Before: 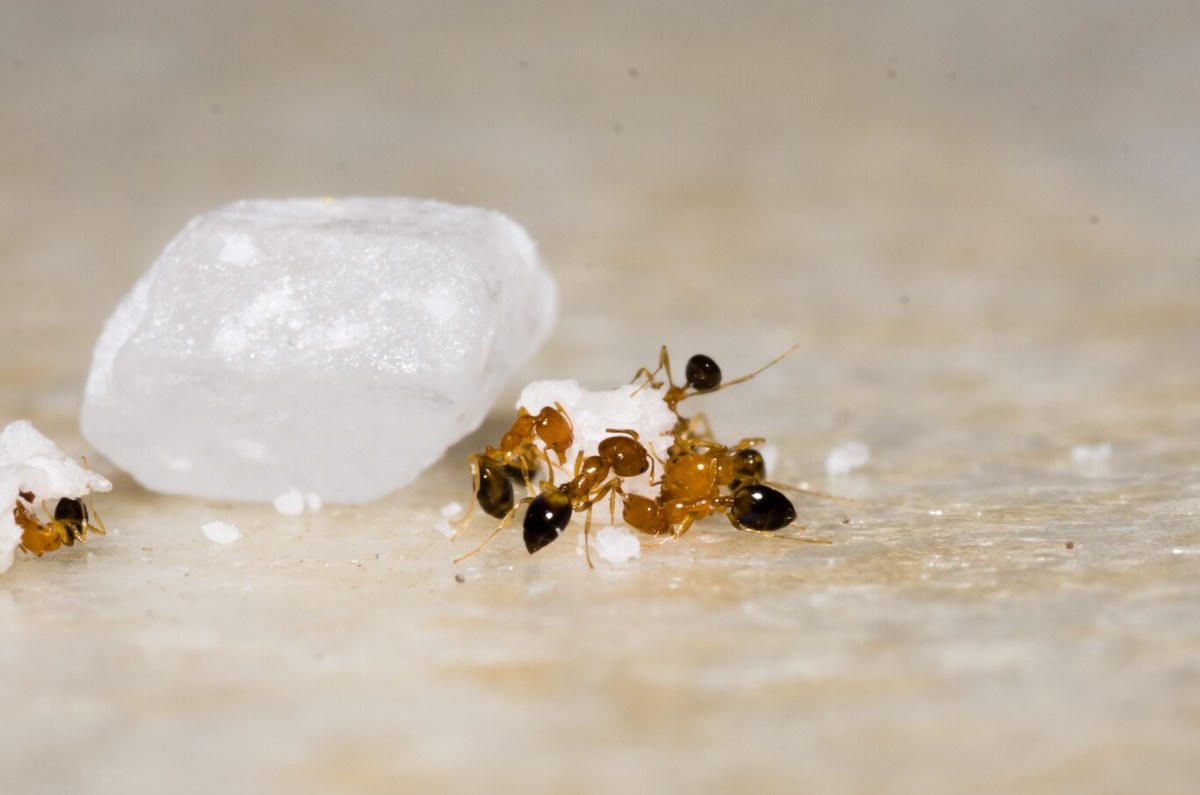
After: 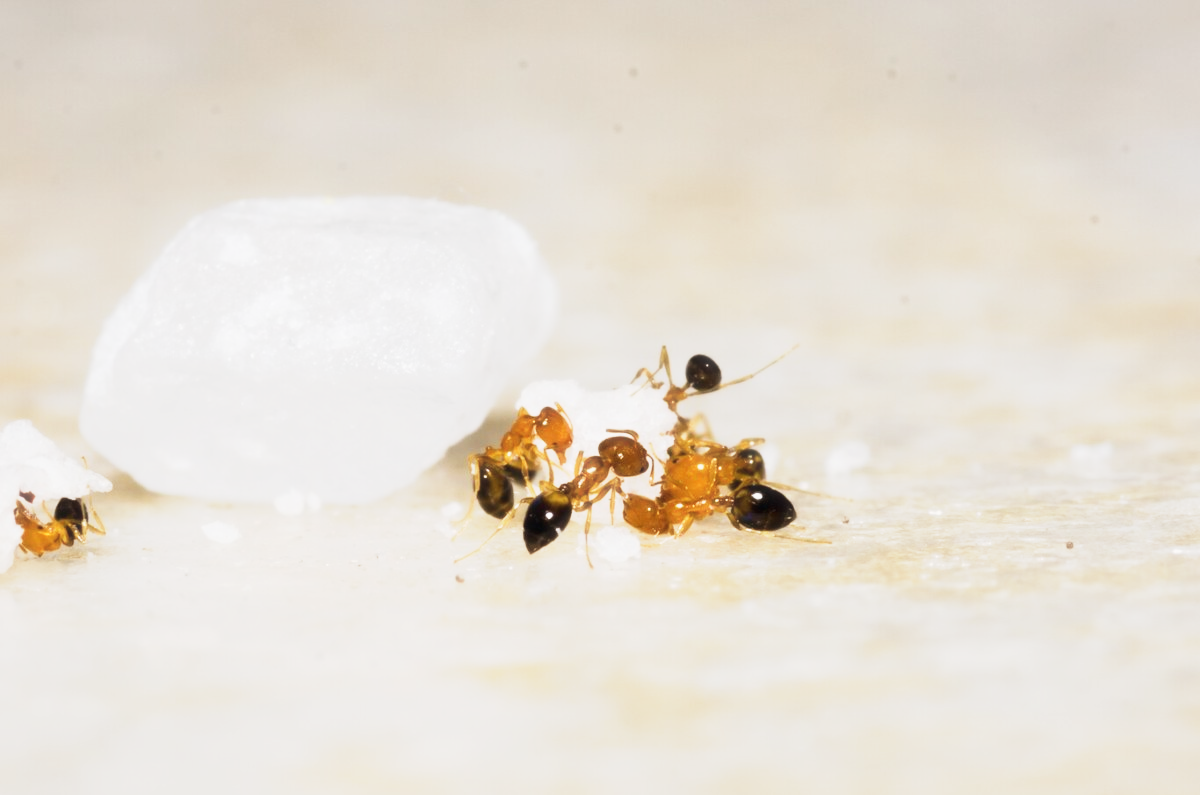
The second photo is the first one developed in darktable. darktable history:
exposure: black level correction 0, exposure 0.5 EV, compensate highlight preservation false
haze removal: strength -0.1, adaptive false
base curve: curves: ch0 [(0, 0) (0.088, 0.125) (0.176, 0.251) (0.354, 0.501) (0.613, 0.749) (1, 0.877)], preserve colors none
